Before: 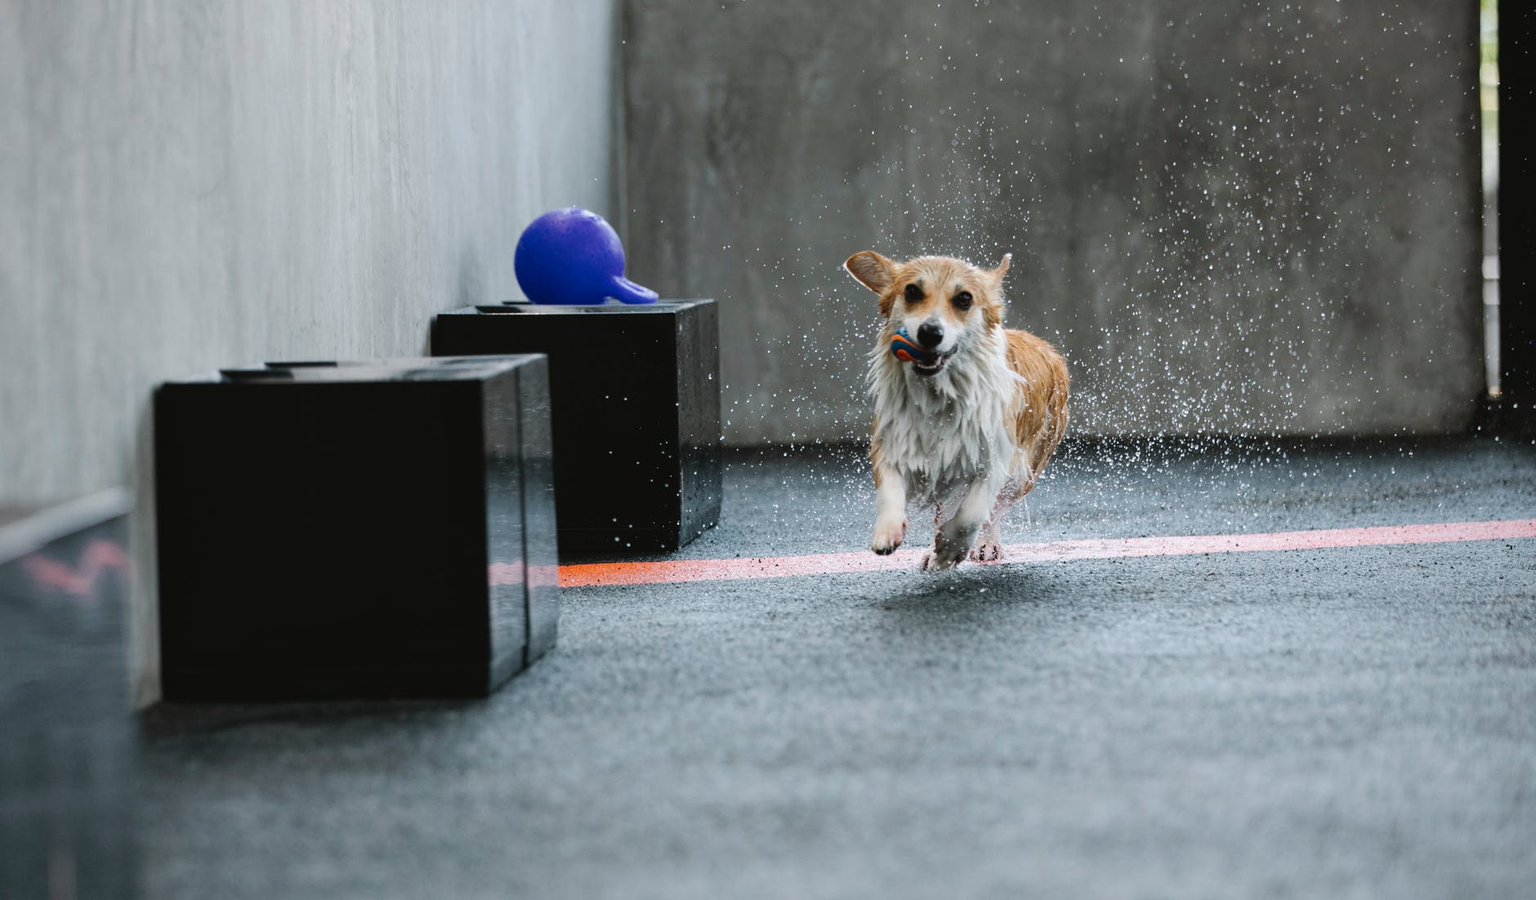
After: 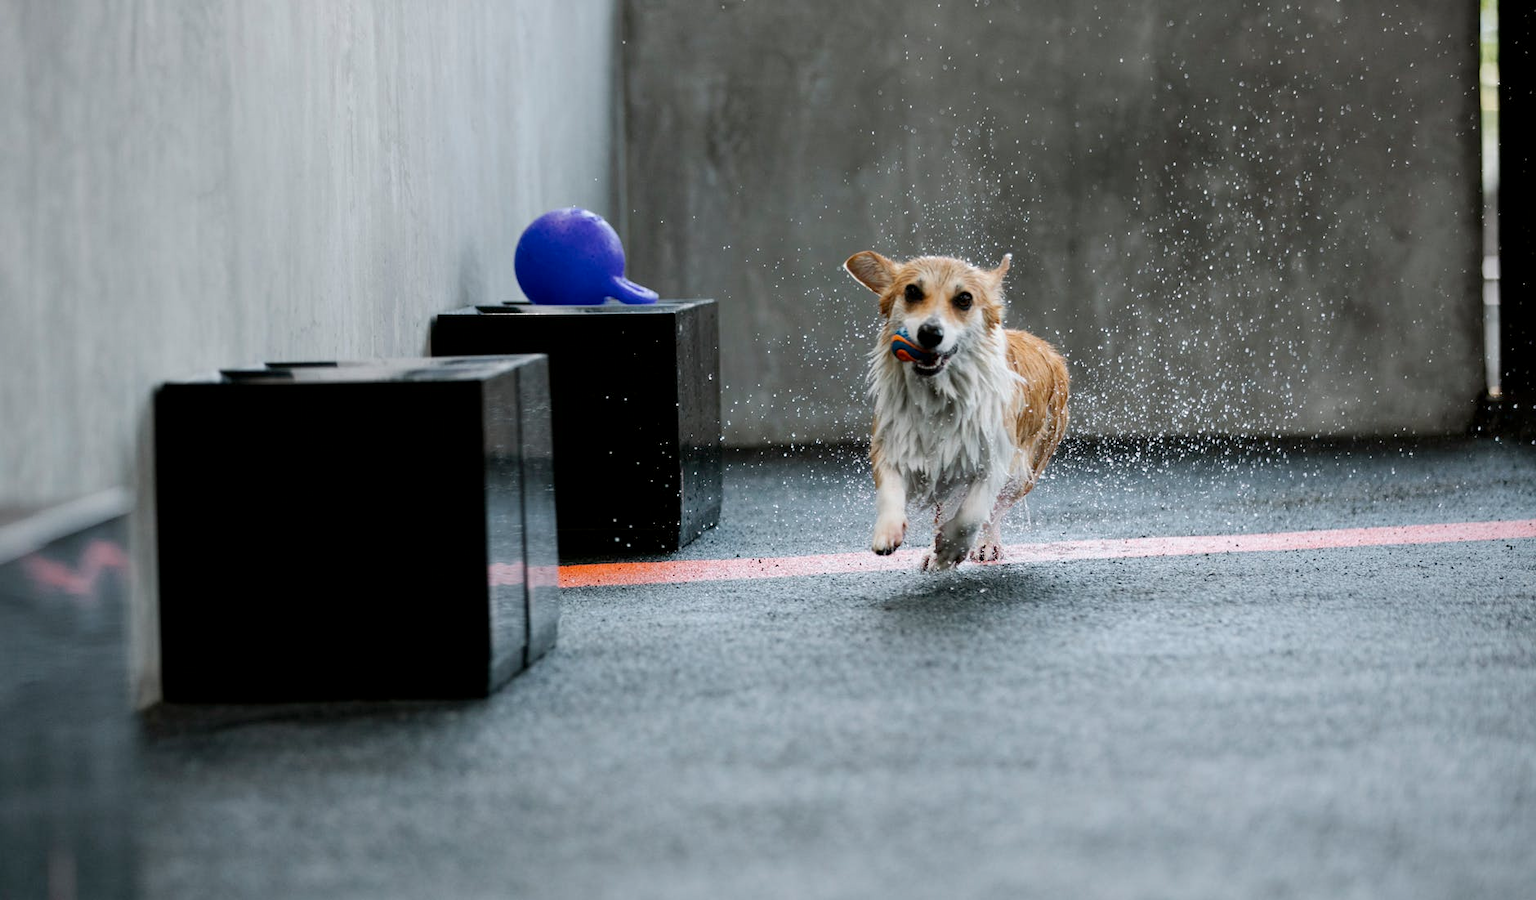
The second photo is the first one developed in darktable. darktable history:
exposure: black level correction 0.005, exposure 0.003 EV, compensate highlight preservation false
